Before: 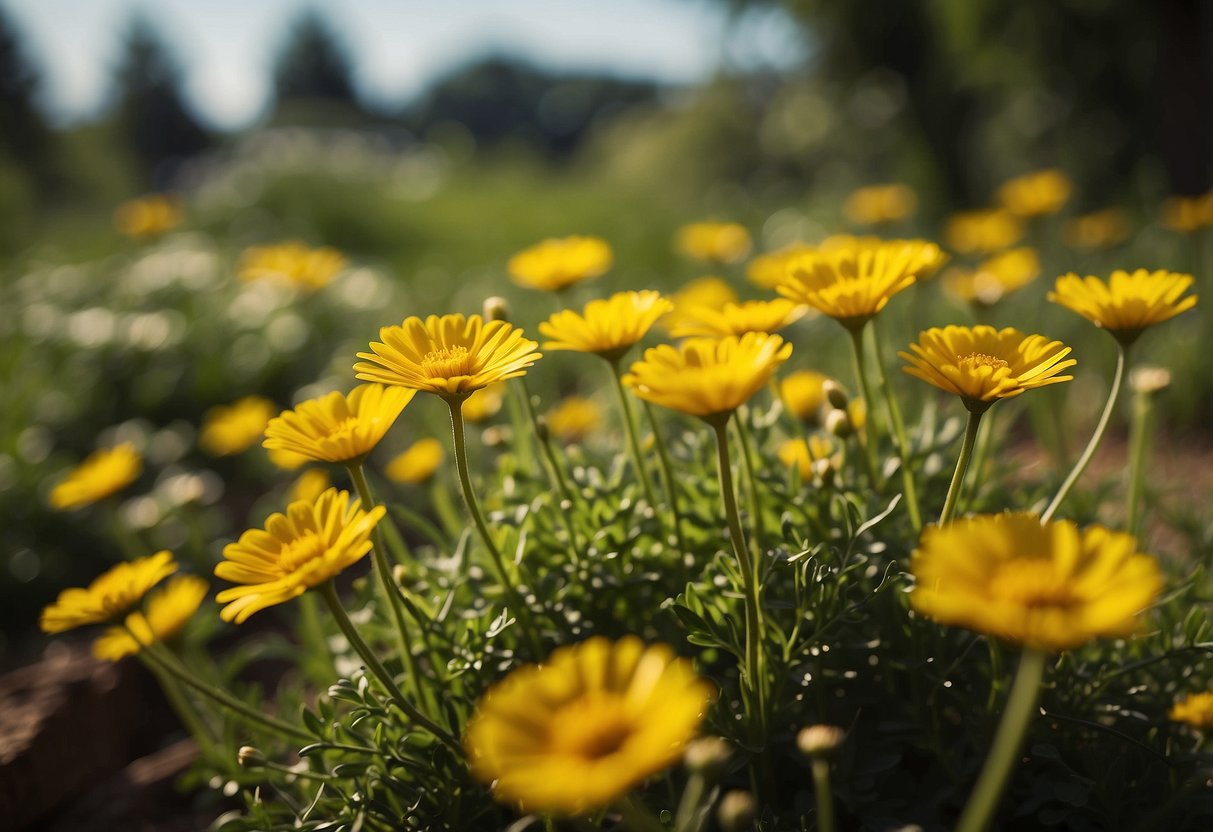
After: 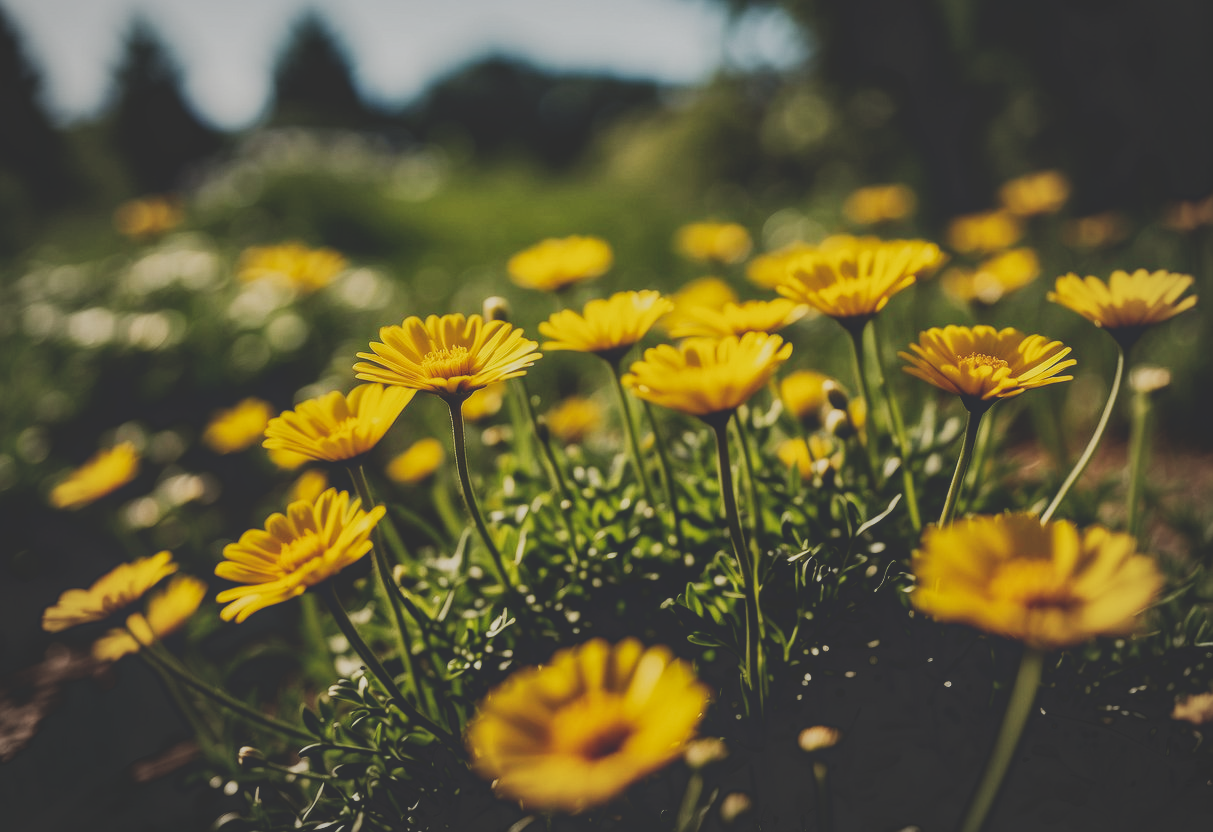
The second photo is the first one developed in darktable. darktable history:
local contrast: on, module defaults
vignetting: fall-off radius 59.67%, brightness -0.173, automatic ratio true
tone curve: curves: ch0 [(0, 0.23) (0.125, 0.207) (0.245, 0.227) (0.736, 0.695) (1, 0.824)], preserve colors none
